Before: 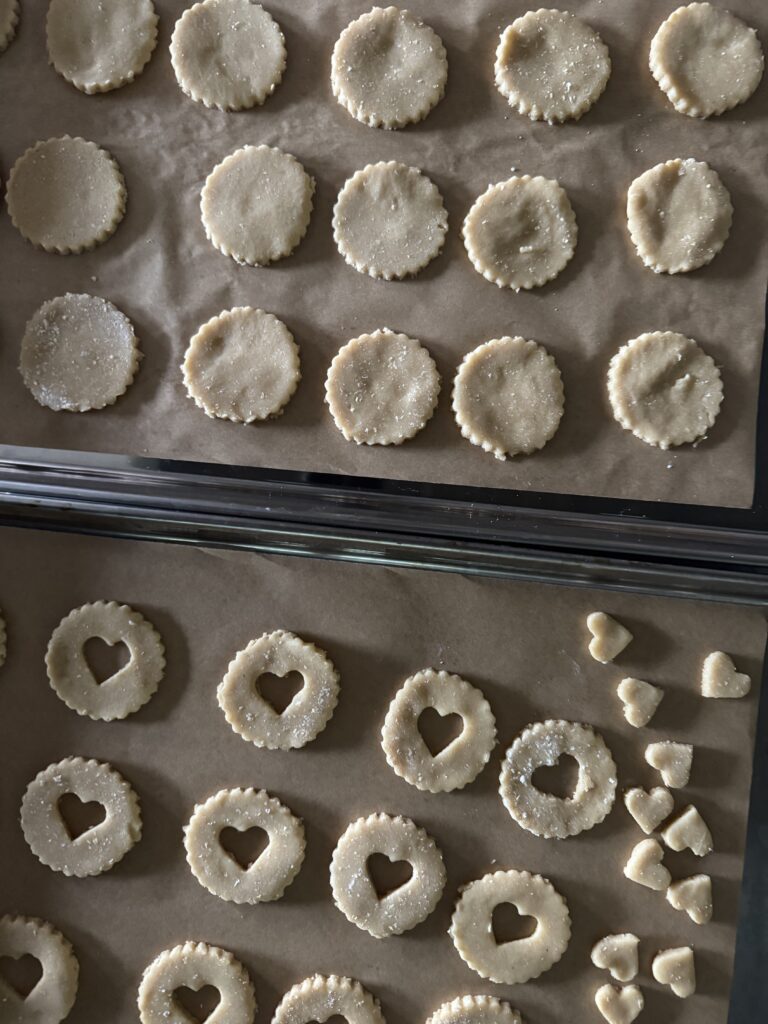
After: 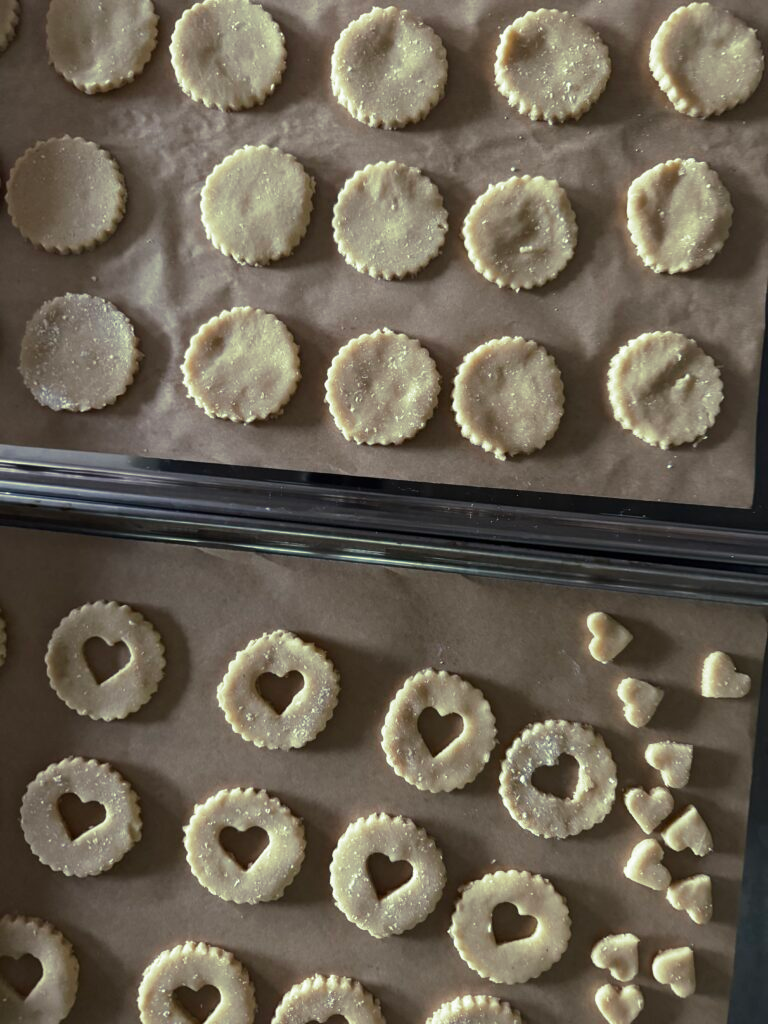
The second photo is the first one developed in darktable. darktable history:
split-toning: shadows › hue 290.82°, shadows › saturation 0.34, highlights › saturation 0.38, balance 0, compress 50%
